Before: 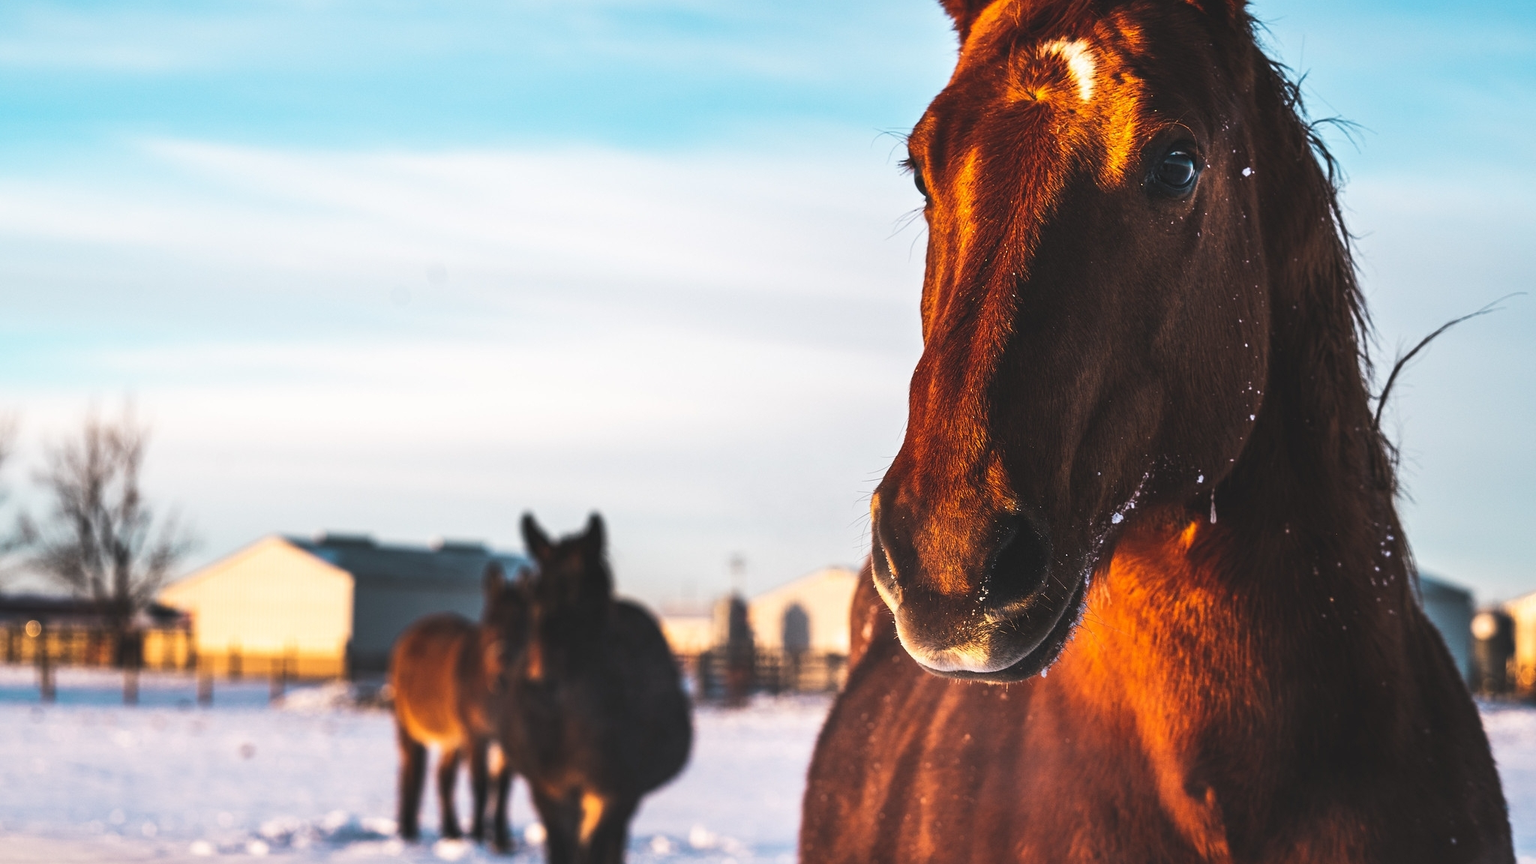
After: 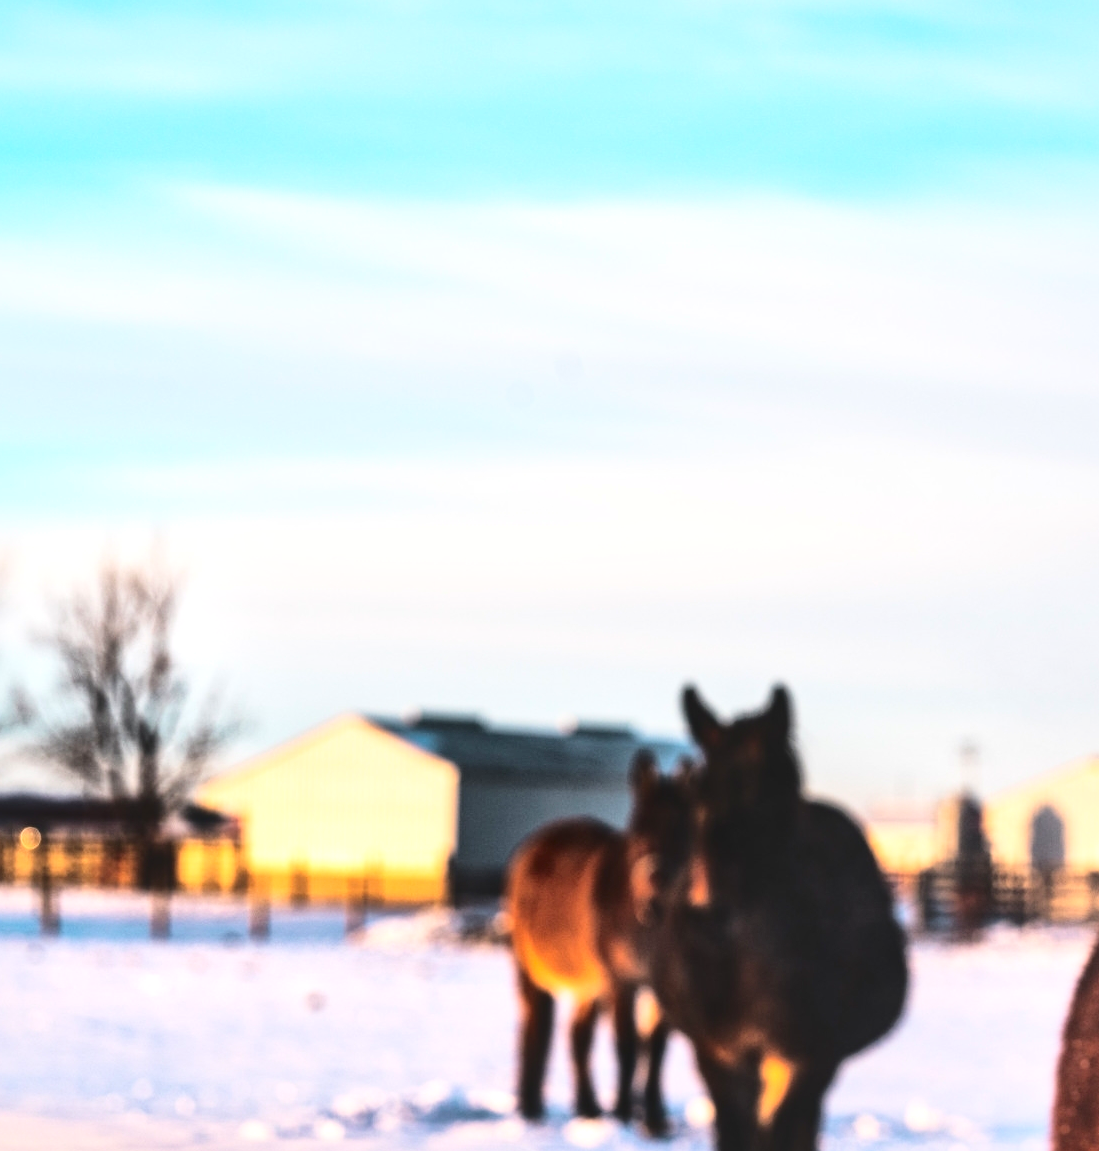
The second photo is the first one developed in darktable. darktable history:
local contrast: mode bilateral grid, contrast 20, coarseness 50, detail 171%, midtone range 0.2
tone curve: curves: ch0 [(0, 0) (0.003, 0.074) (0.011, 0.079) (0.025, 0.083) (0.044, 0.095) (0.069, 0.097) (0.1, 0.11) (0.136, 0.131) (0.177, 0.159) (0.224, 0.209) (0.277, 0.279) (0.335, 0.367) (0.399, 0.455) (0.468, 0.538) (0.543, 0.621) (0.623, 0.699) (0.709, 0.782) (0.801, 0.848) (0.898, 0.924) (1, 1)], color space Lab, independent channels, preserve colors none
crop: left 0.715%, right 45.582%, bottom 0.083%
contrast brightness saturation: contrast 0.226, brightness 0.095, saturation 0.291
